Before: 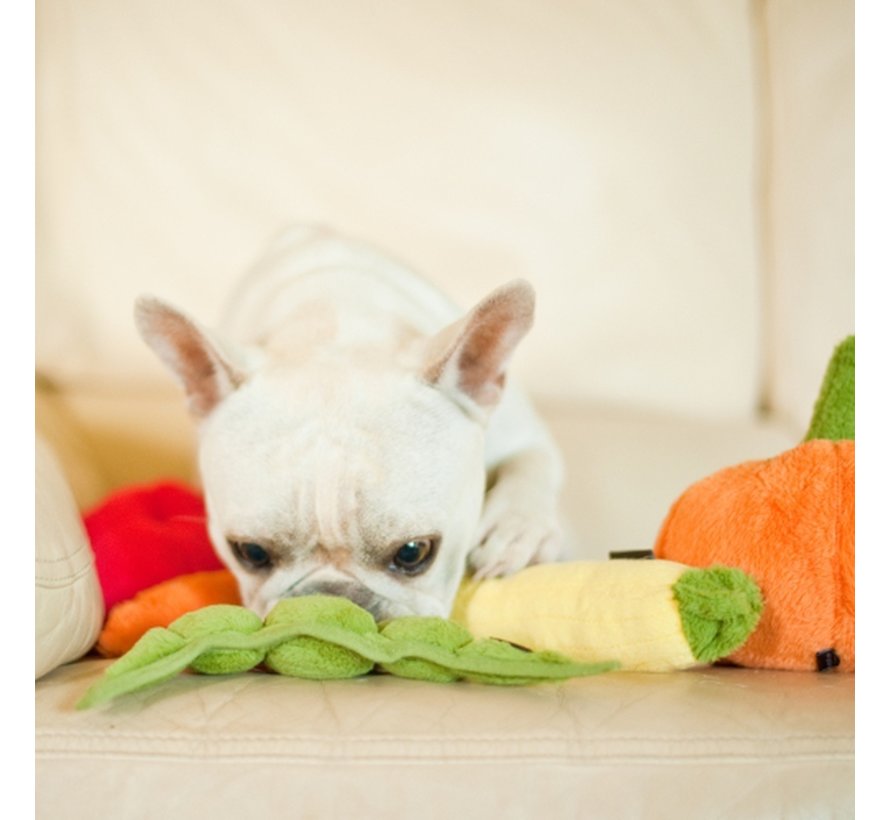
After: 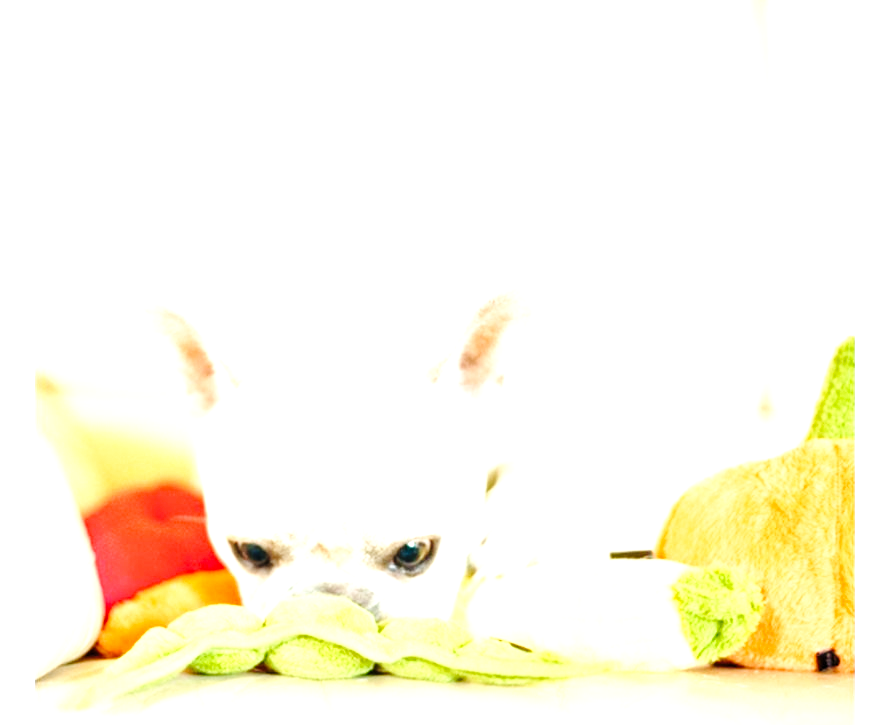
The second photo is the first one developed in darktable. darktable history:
crop and rotate: top 0%, bottom 11.544%
local contrast: mode bilateral grid, contrast 26, coarseness 49, detail 121%, midtone range 0.2
levels: levels [0.031, 0.5, 0.969]
exposure: black level correction 0, exposure 1.286 EV, compensate highlight preservation false
base curve: curves: ch0 [(0, 0) (0.036, 0.025) (0.121, 0.166) (0.206, 0.329) (0.605, 0.79) (1, 1)], preserve colors none
